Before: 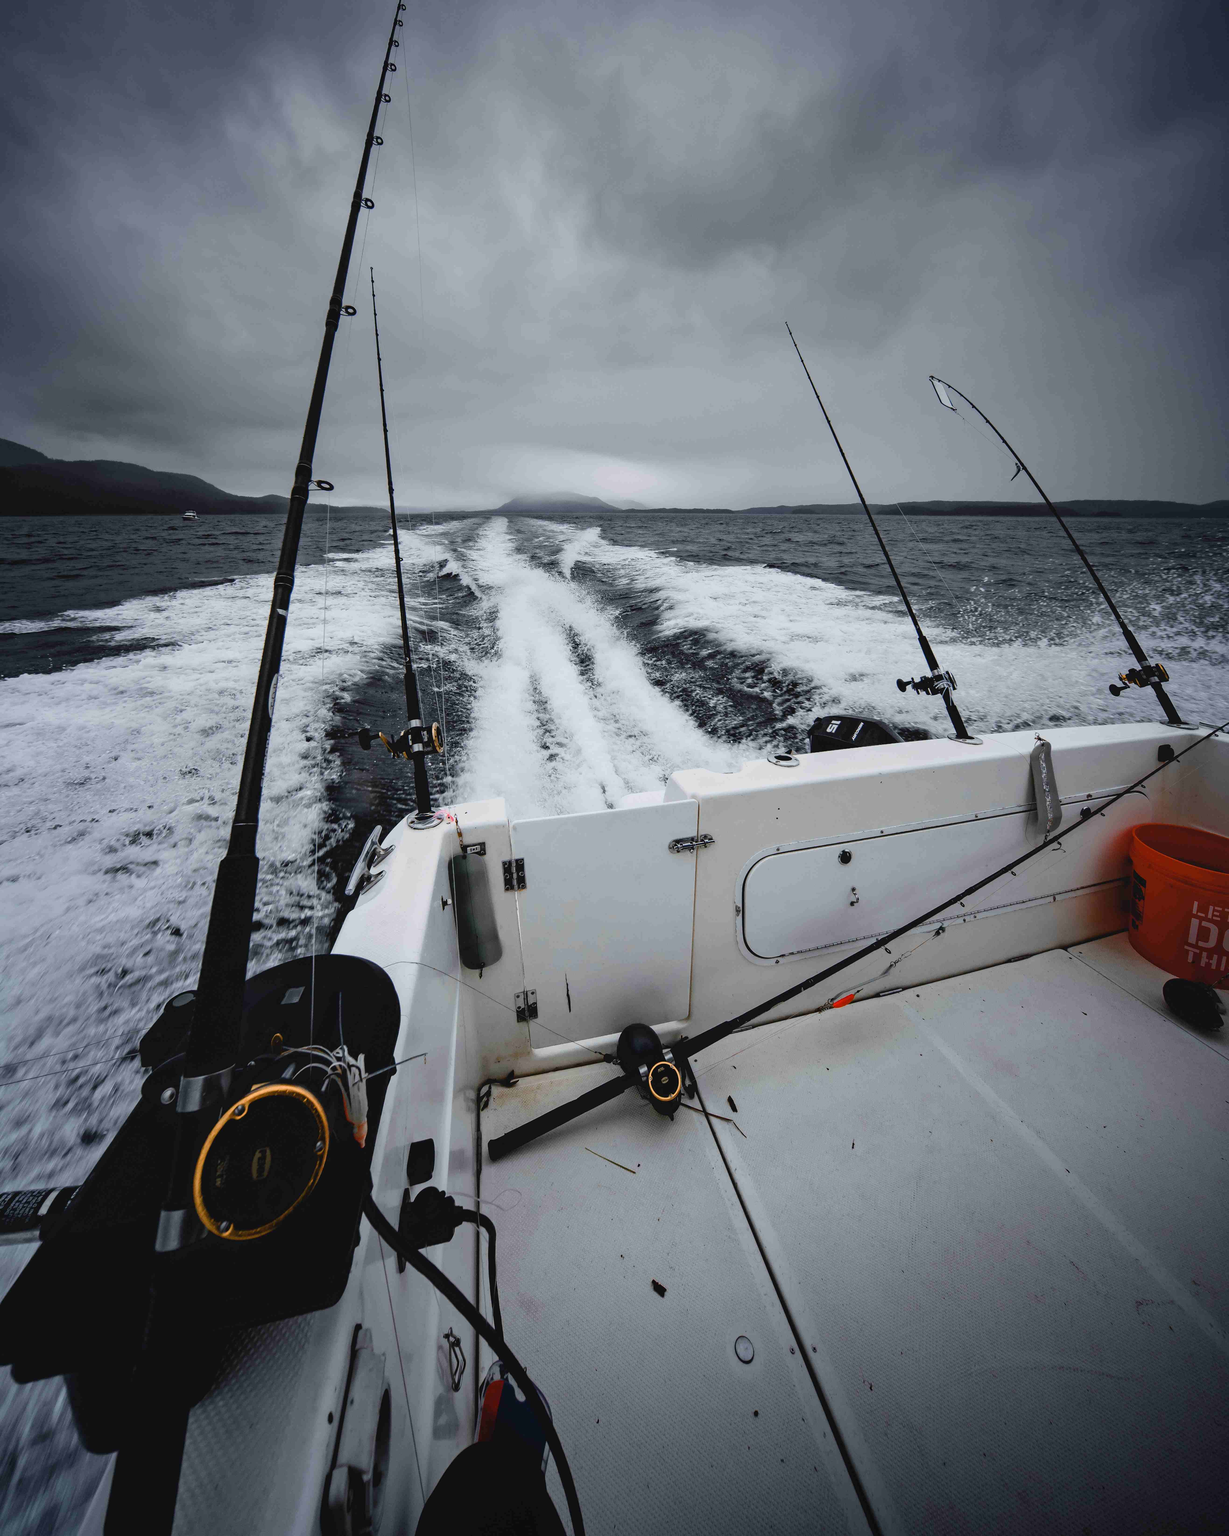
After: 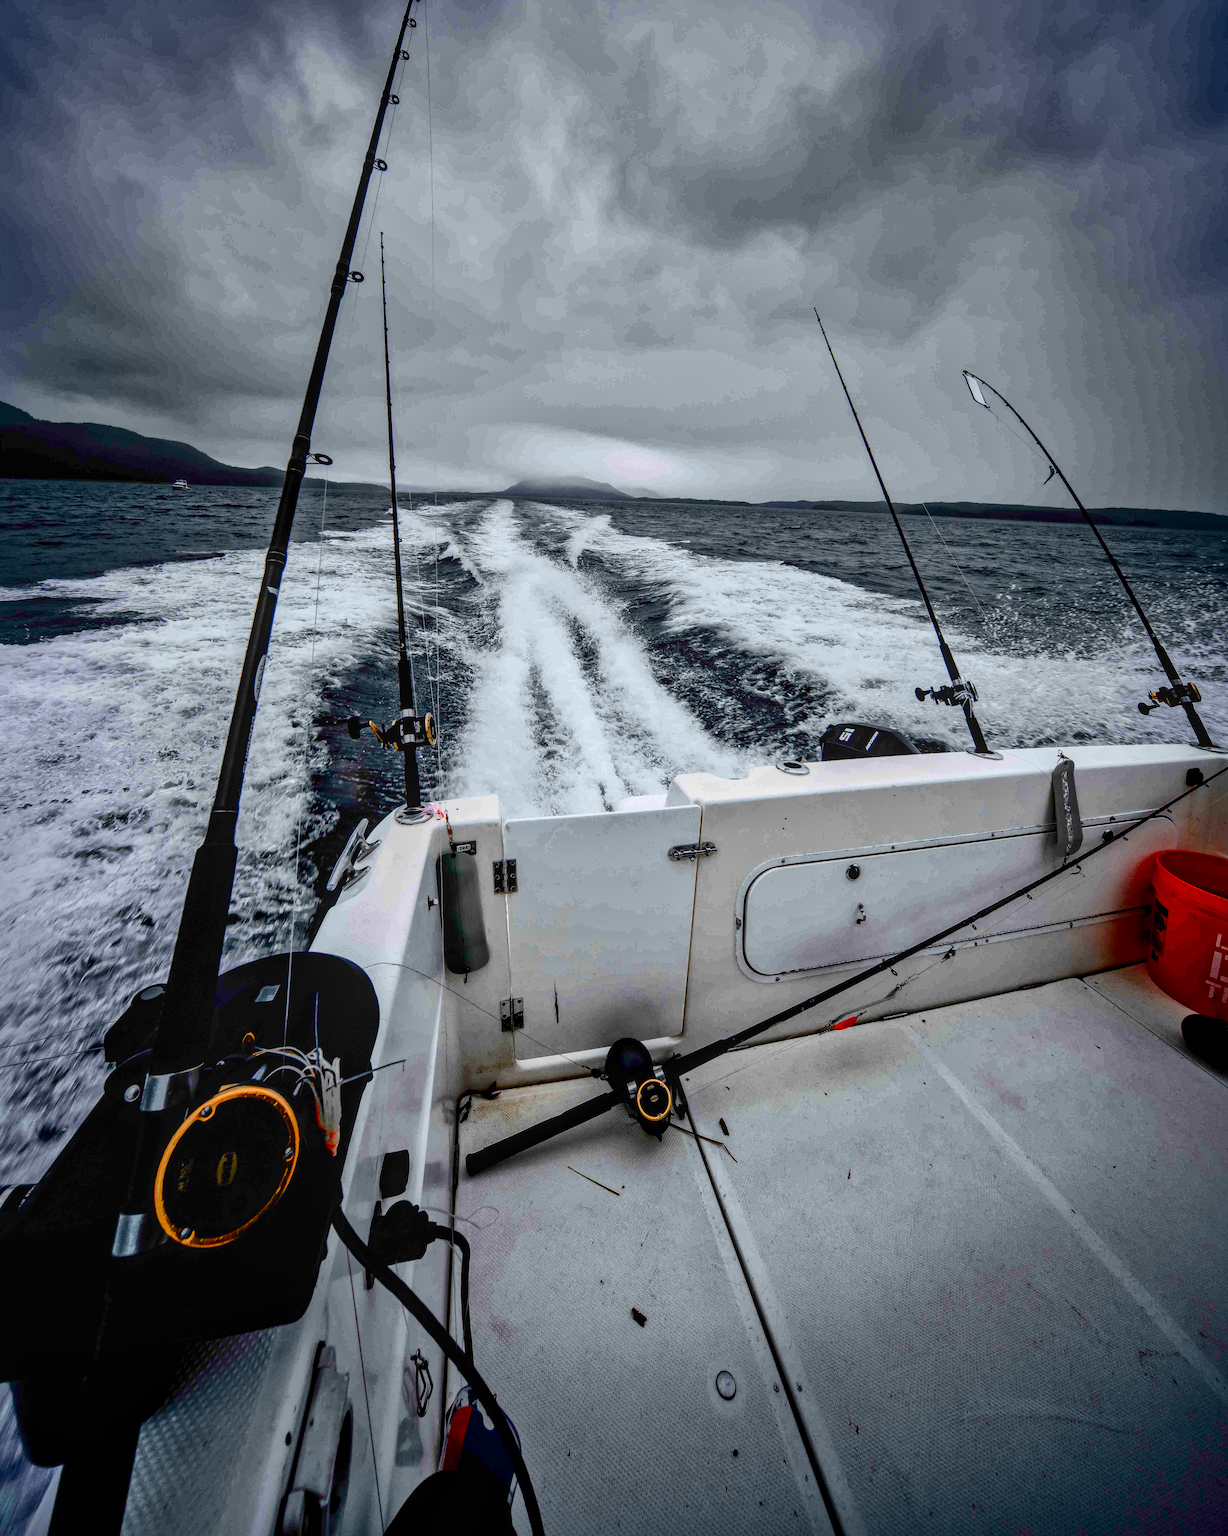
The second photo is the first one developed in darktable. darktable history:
shadows and highlights: shadows 60, highlights -60
local contrast: on, module defaults
contrast brightness saturation: contrast 0.32, brightness -0.08, saturation 0.17
tone equalizer: on, module defaults
crop and rotate: angle -2.38°
